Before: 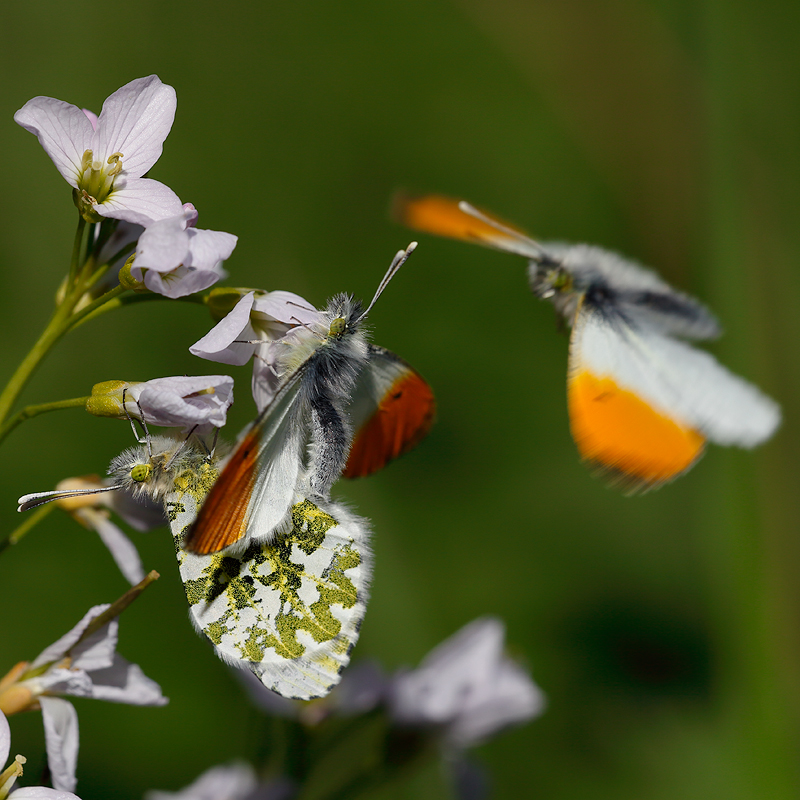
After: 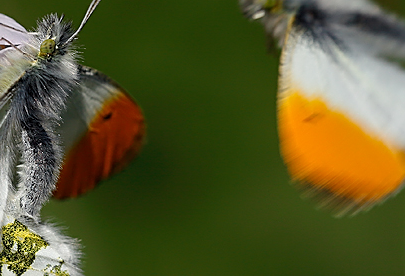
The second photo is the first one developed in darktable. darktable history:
crop: left 36.31%, top 34.96%, right 13.024%, bottom 30.456%
sharpen: amount 0.489
